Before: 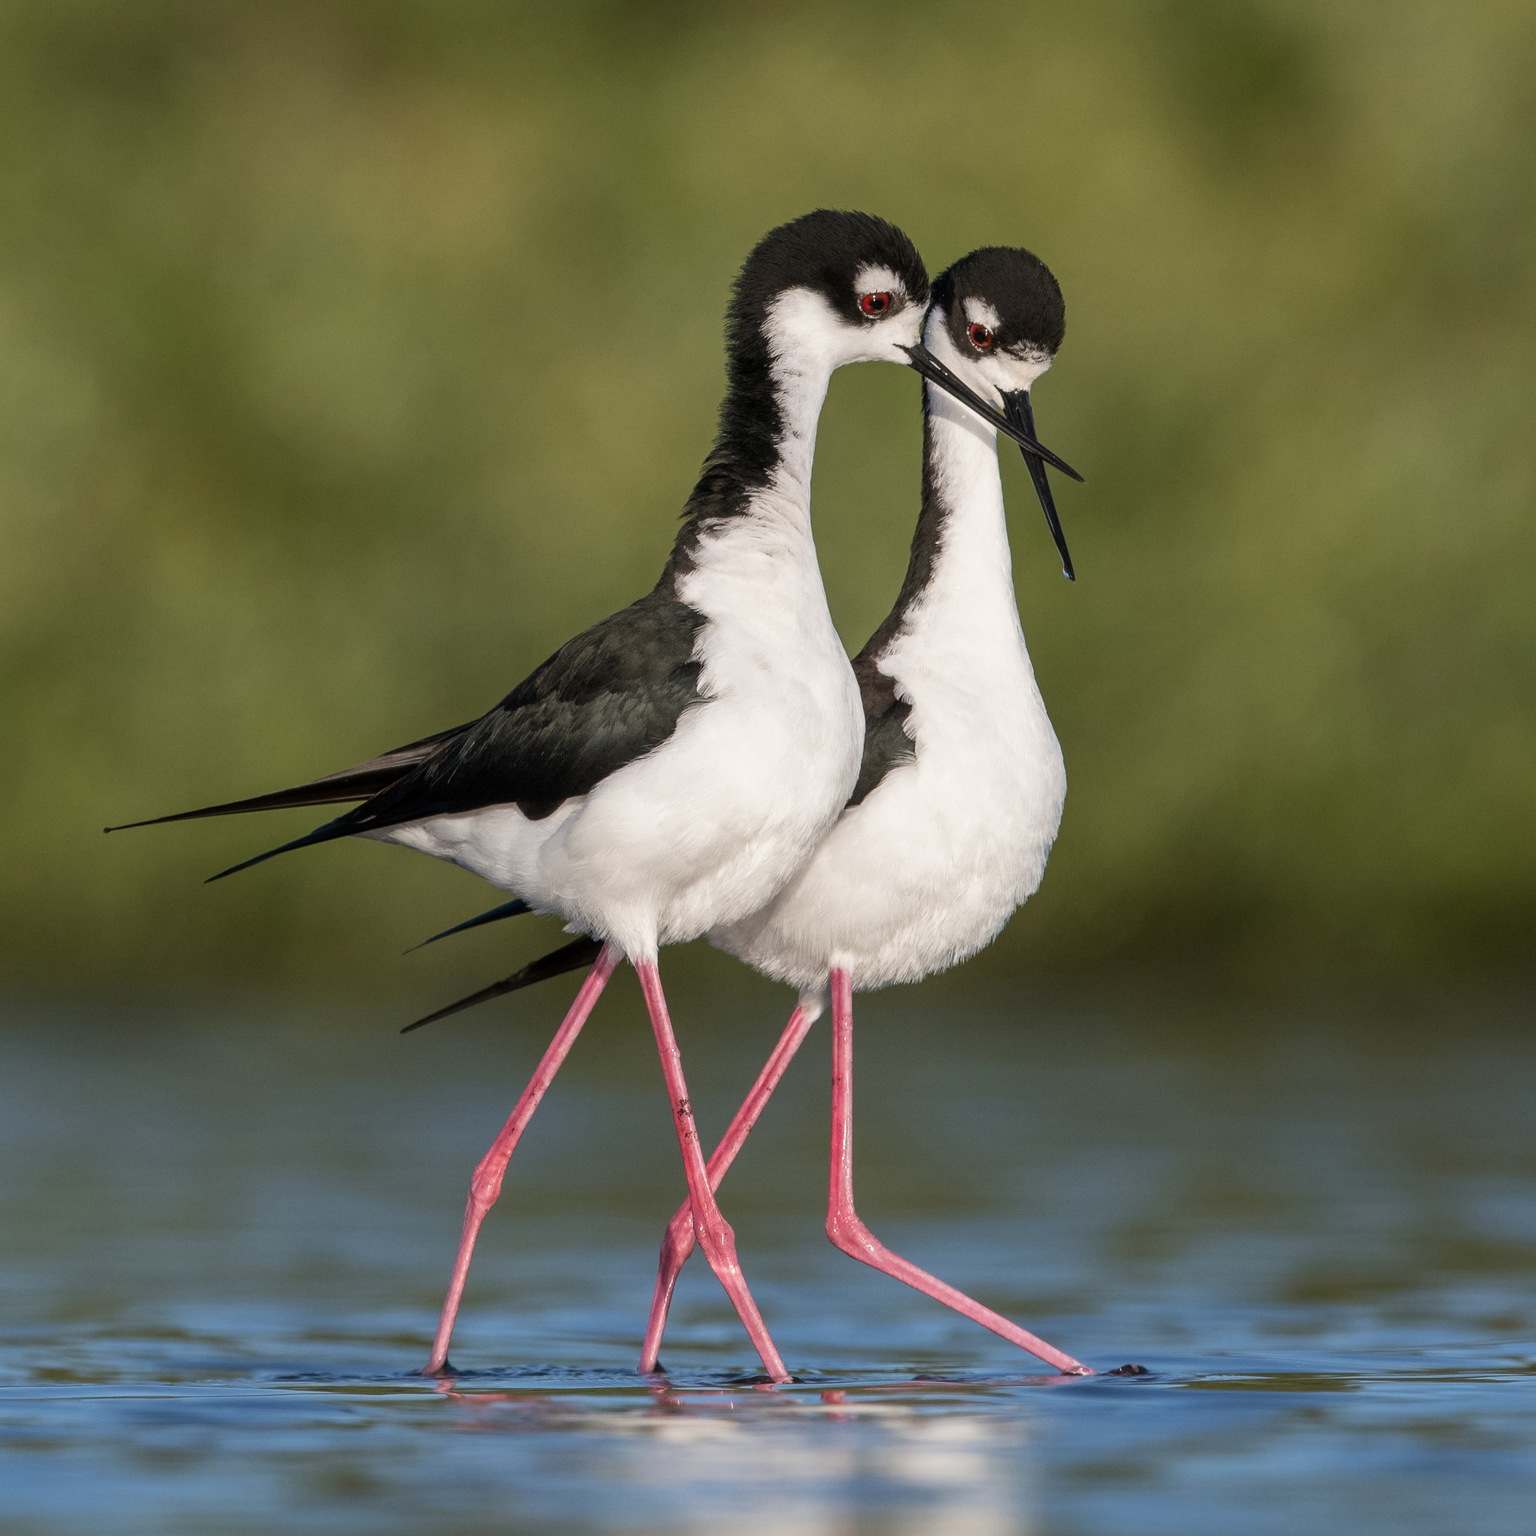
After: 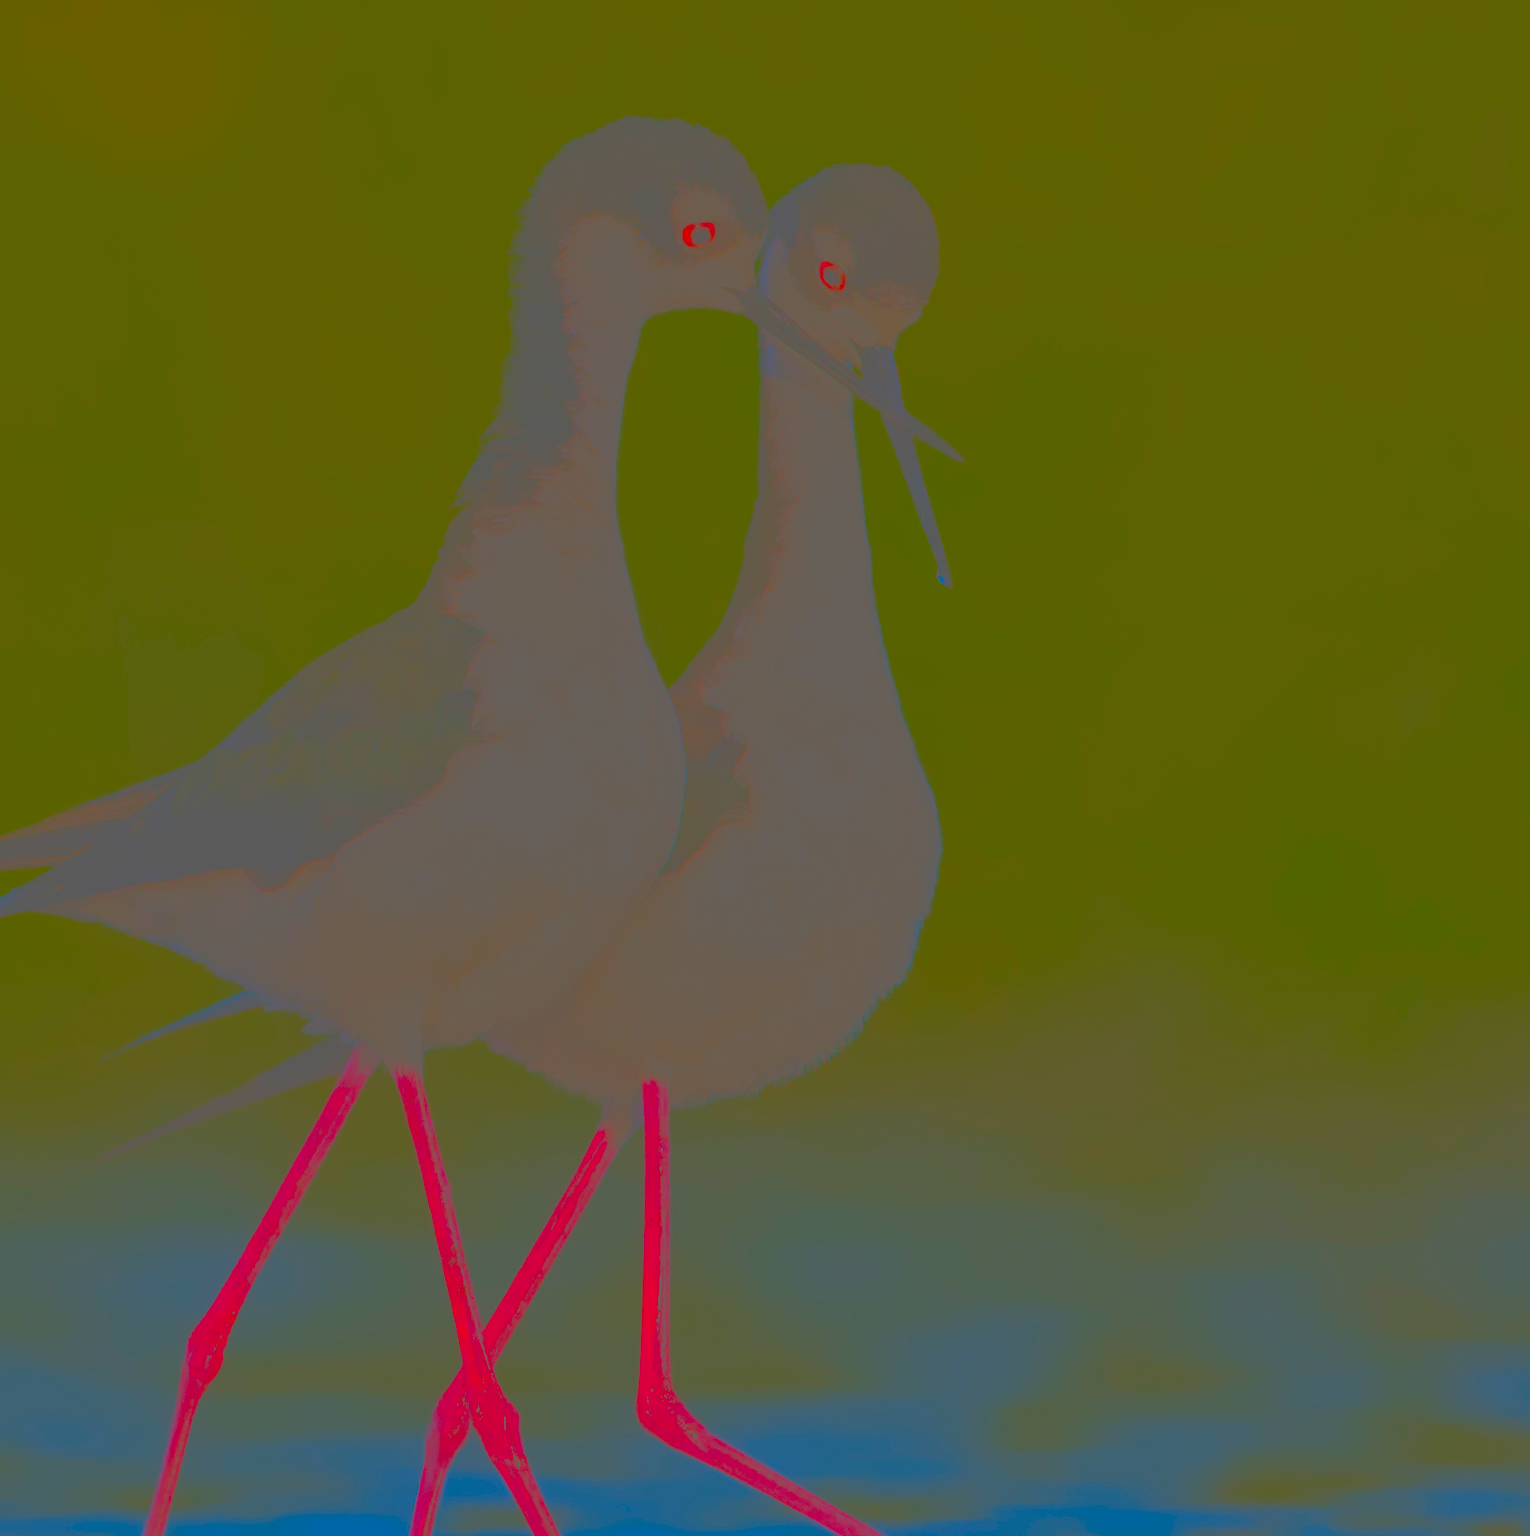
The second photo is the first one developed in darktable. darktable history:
contrast brightness saturation: contrast -0.98, brightness -0.166, saturation 0.762
exposure: exposure 0.226 EV, compensate highlight preservation false
crop and rotate: left 21.192%, top 7.743%, right 0.324%, bottom 13.469%
local contrast: mode bilateral grid, contrast 25, coarseness 59, detail 152%, midtone range 0.2
